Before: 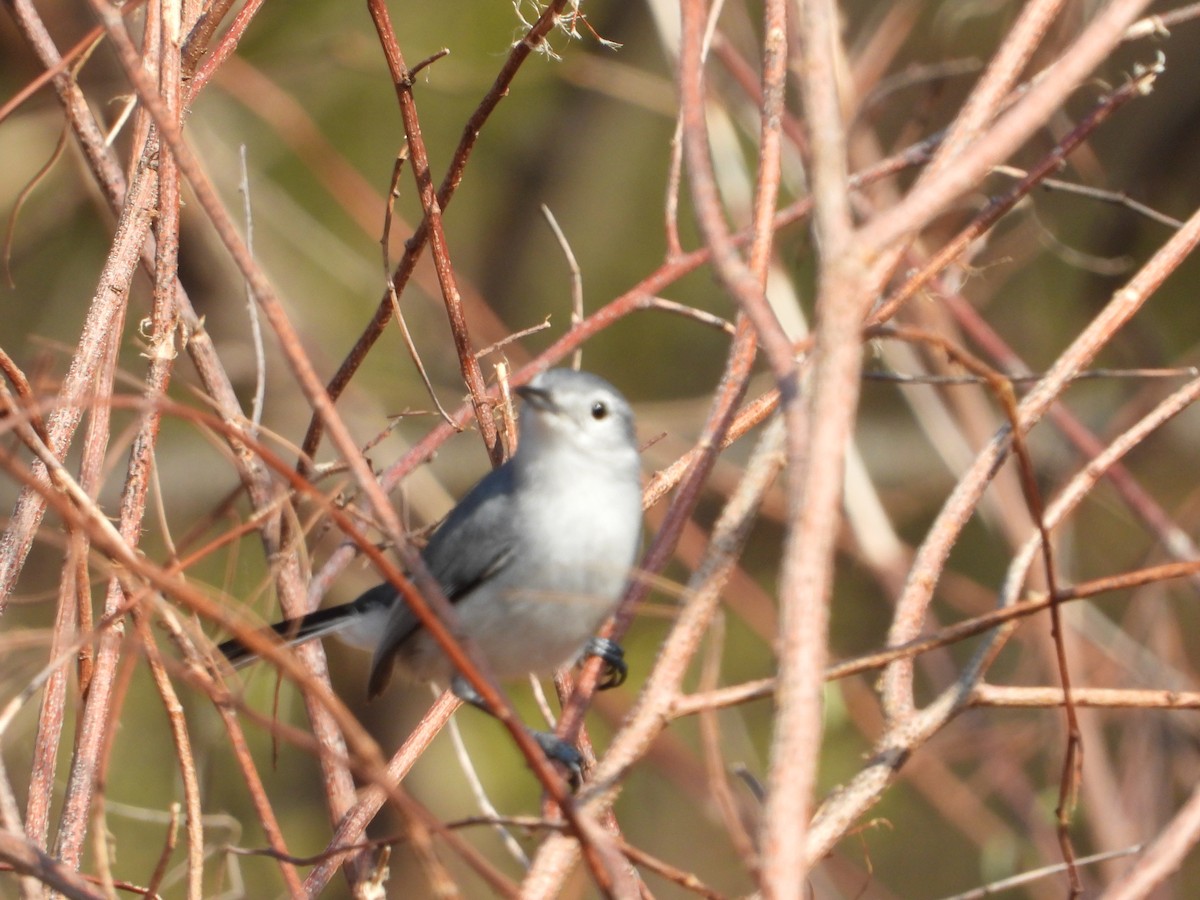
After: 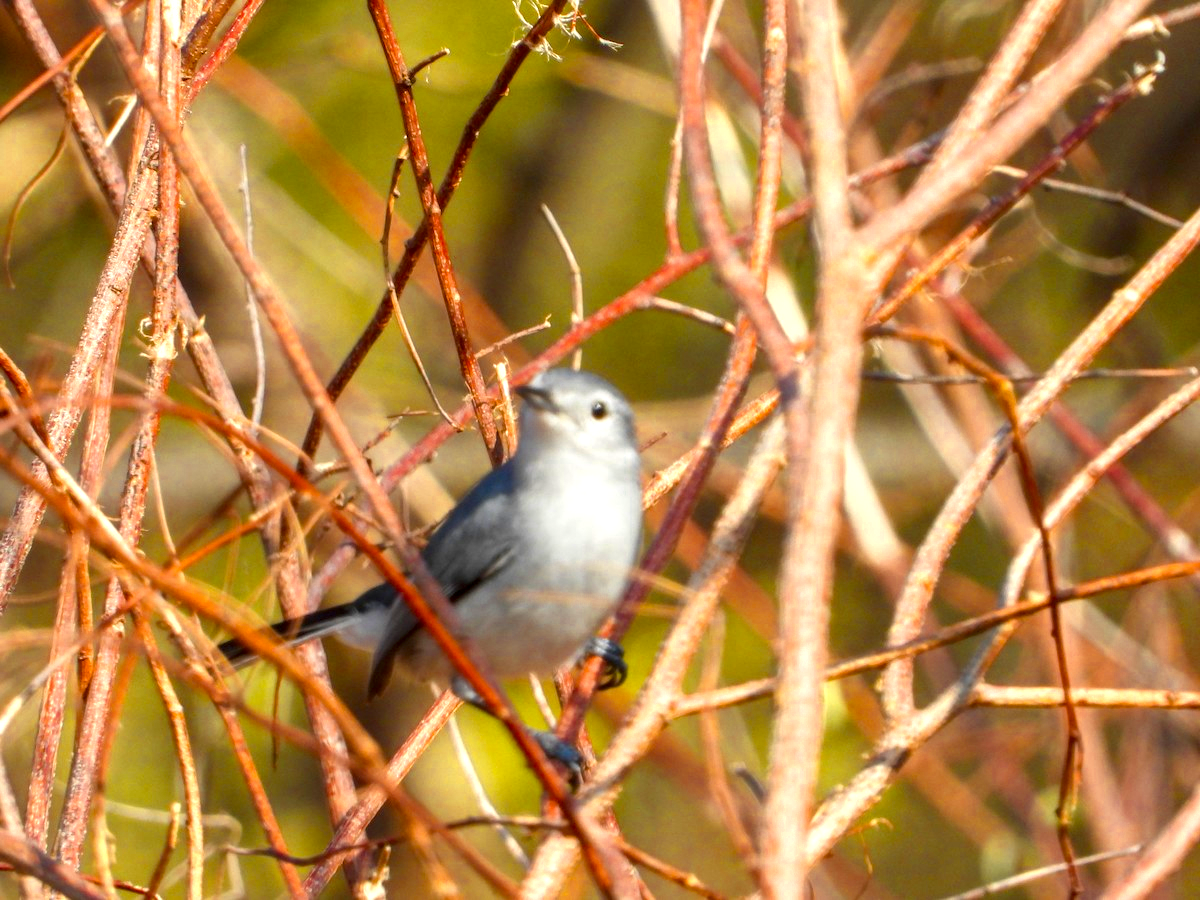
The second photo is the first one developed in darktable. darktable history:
local contrast: detail 130%
color balance rgb: linear chroma grading › global chroma 15%, perceptual saturation grading › global saturation 30%
color zones: curves: ch0 [(0.004, 0.305) (0.261, 0.623) (0.389, 0.399) (0.708, 0.571) (0.947, 0.34)]; ch1 [(0.025, 0.645) (0.229, 0.584) (0.326, 0.551) (0.484, 0.262) (0.757, 0.643)]
